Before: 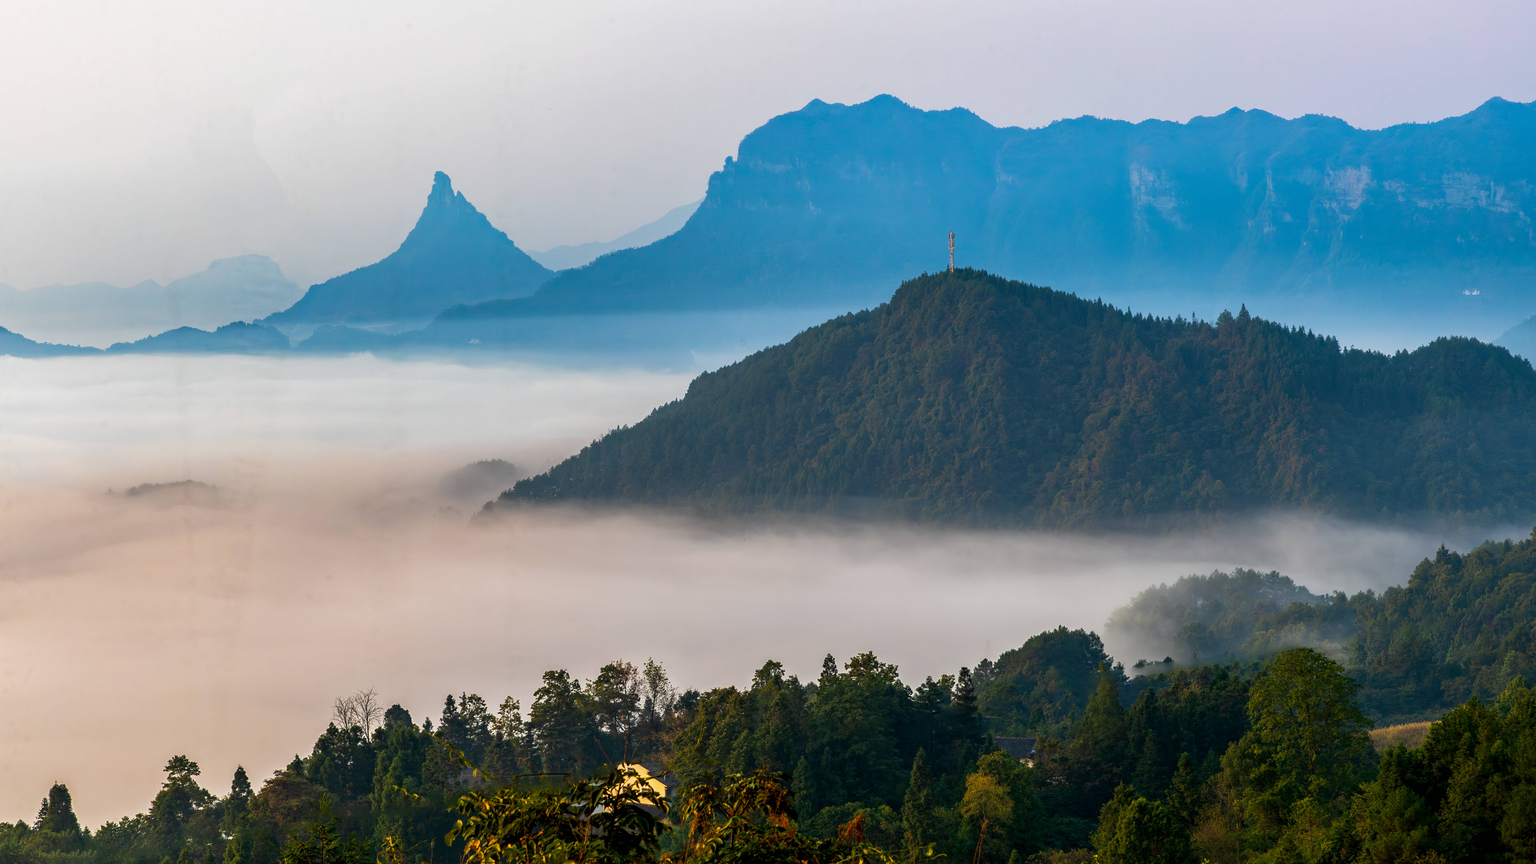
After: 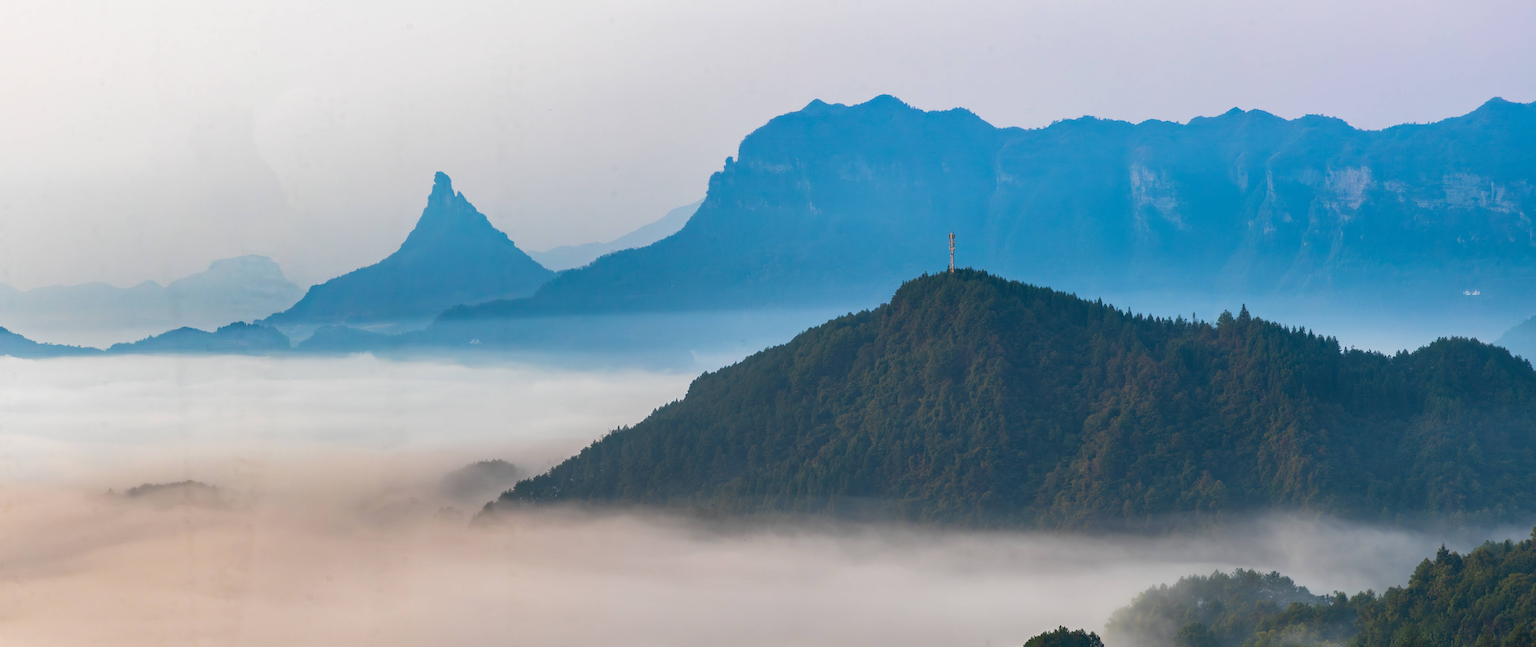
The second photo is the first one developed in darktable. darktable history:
contrast equalizer: y [[0.5 ×4, 0.483, 0.43], [0.5 ×6], [0.5 ×6], [0 ×6], [0 ×6]]
crop: bottom 24.967%
